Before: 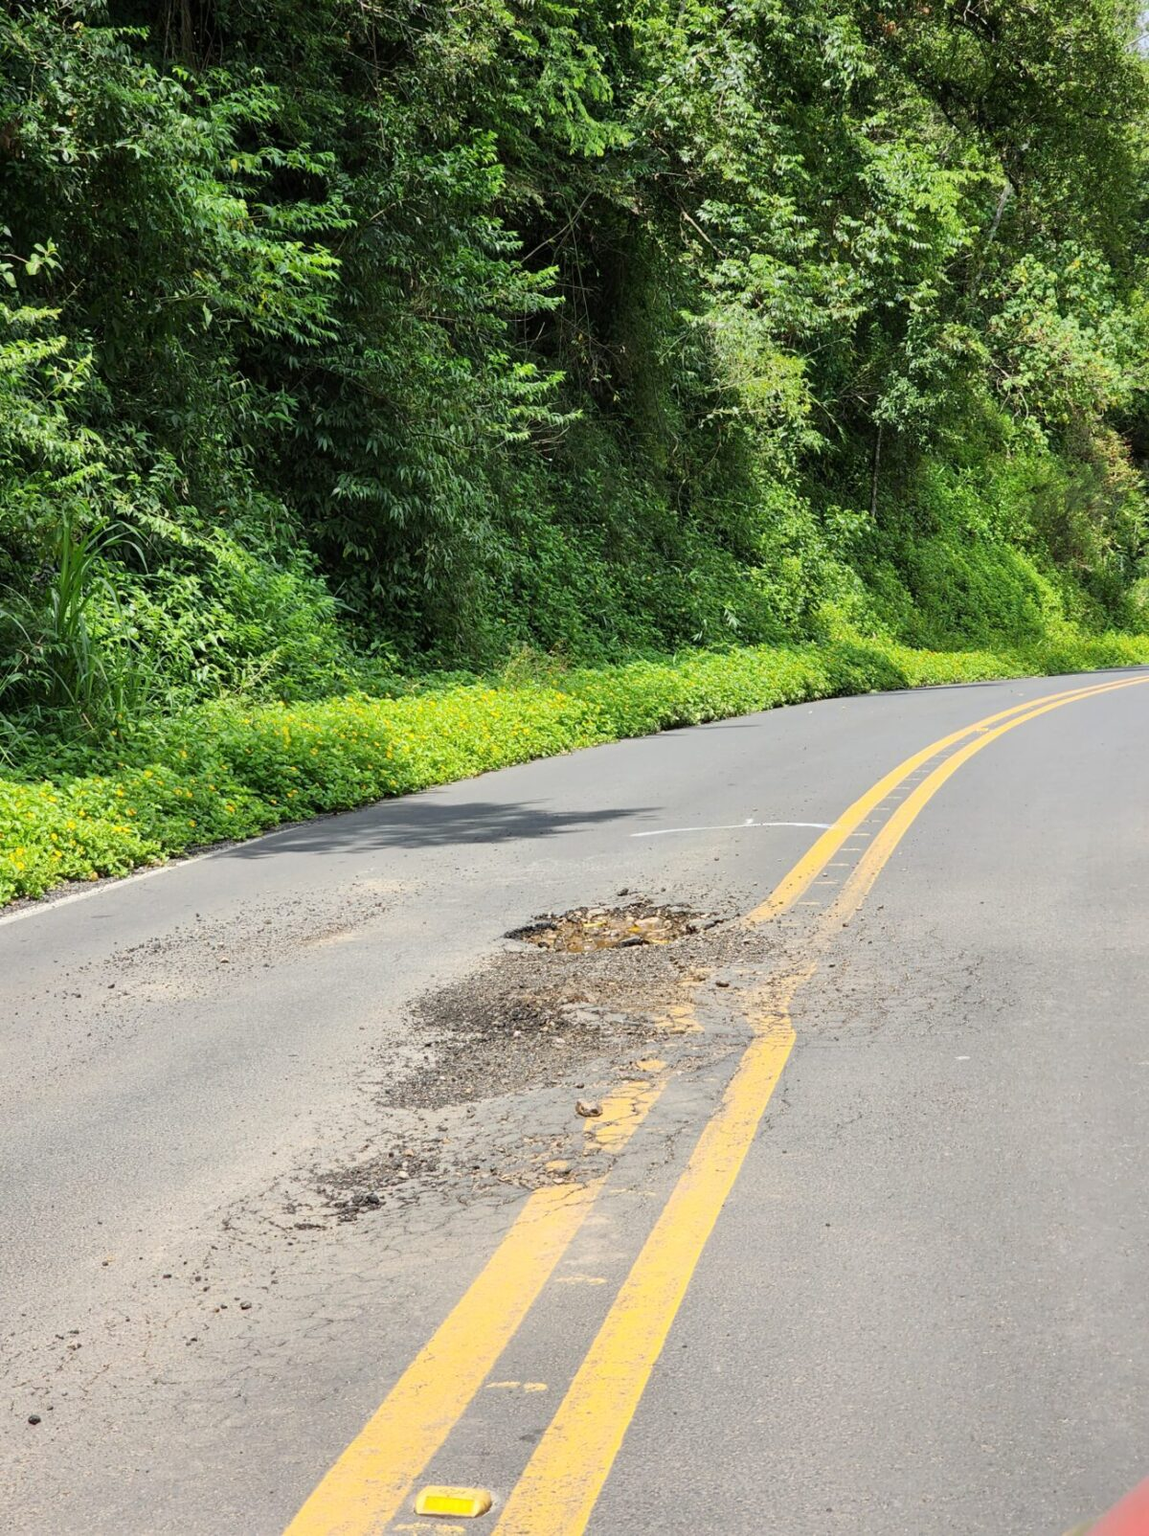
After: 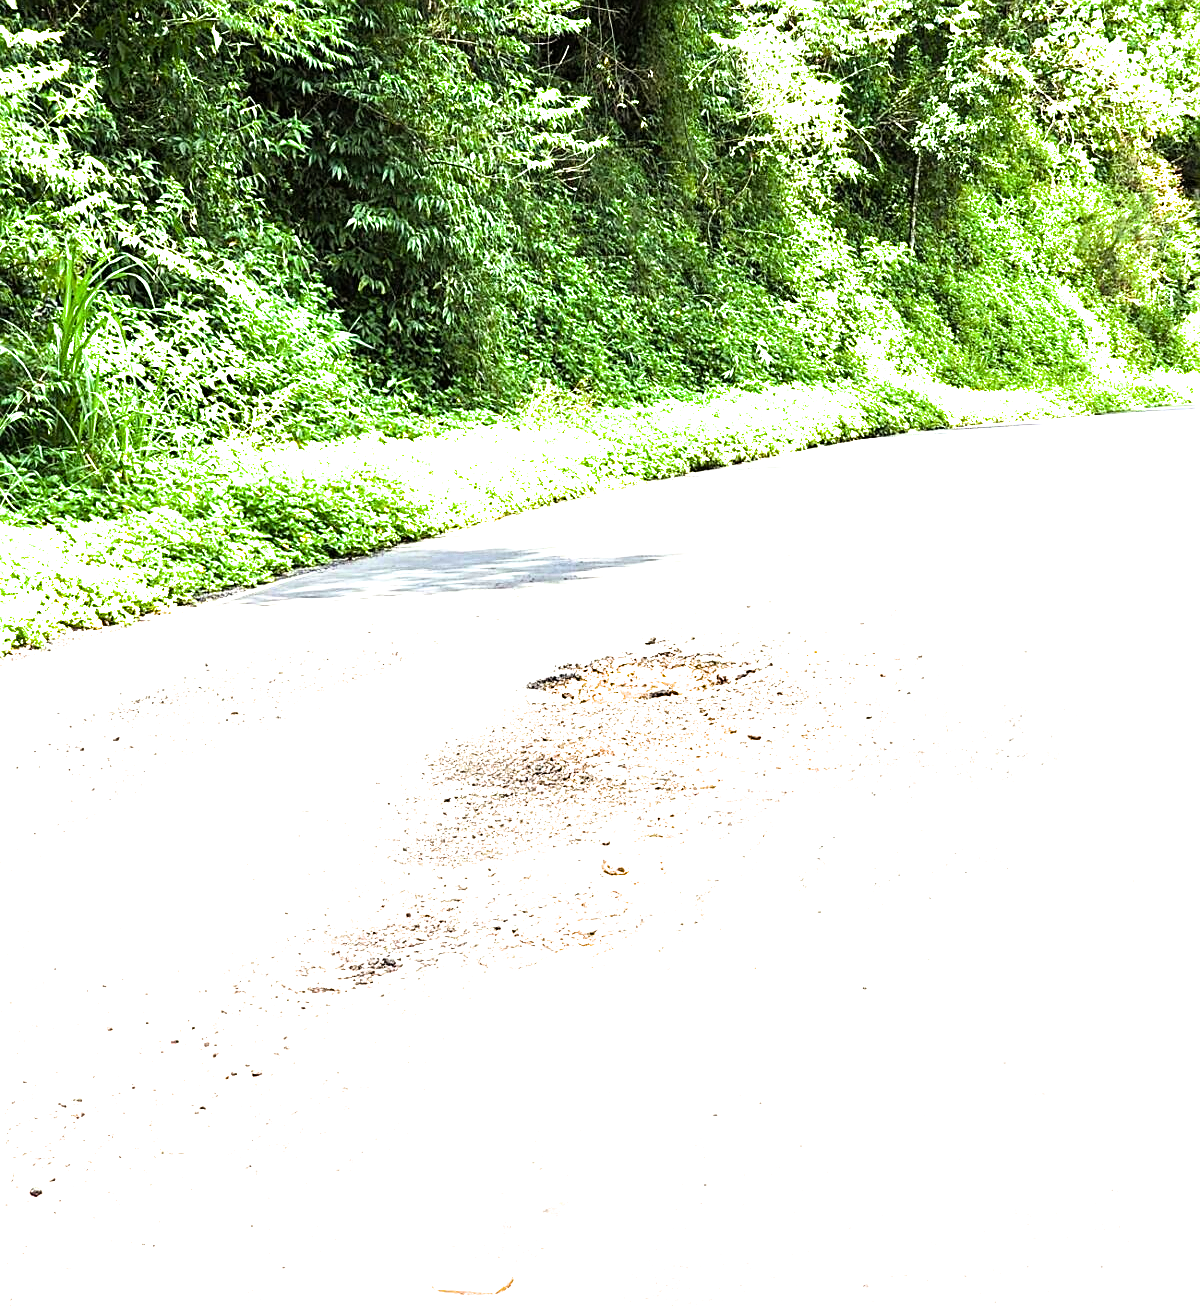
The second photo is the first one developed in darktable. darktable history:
sharpen: on, module defaults
crop and rotate: top 18.168%
filmic rgb: black relative exposure -7.98 EV, white relative exposure 2.33 EV, hardness 6.66
exposure: exposure 1.99 EV, compensate highlight preservation false
color balance rgb: power › chroma 0.277%, power › hue 25.29°, perceptual saturation grading › global saturation 30.734%
